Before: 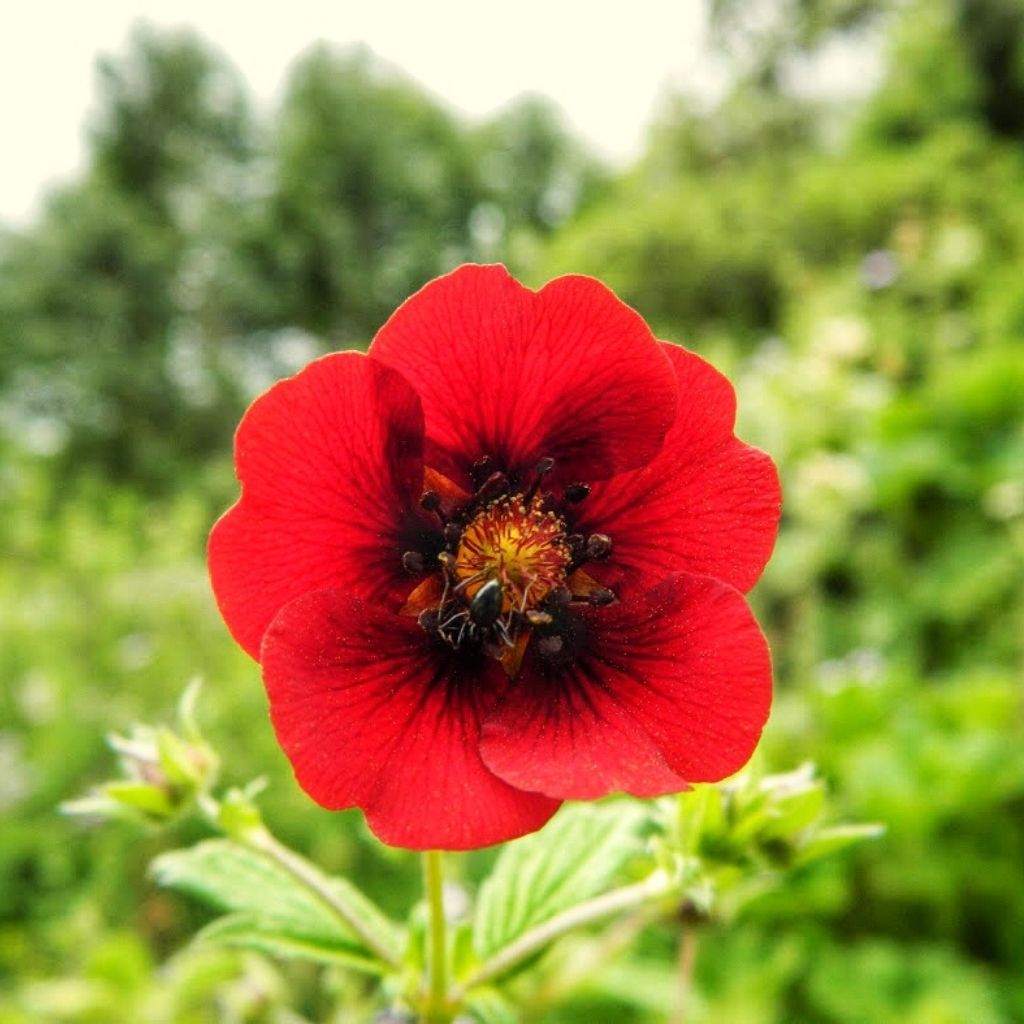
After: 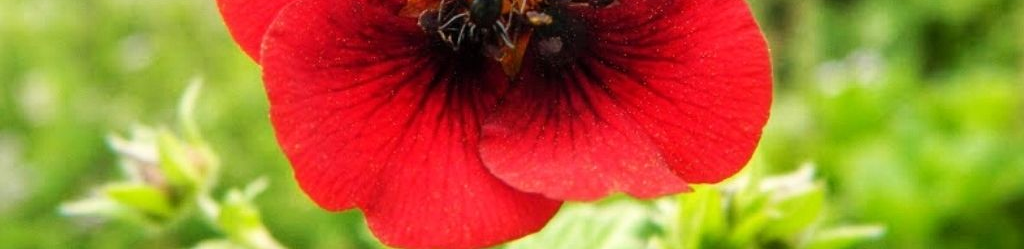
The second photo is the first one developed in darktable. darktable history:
tone equalizer: smoothing diameter 2.12%, edges refinement/feathering 22.18, mask exposure compensation -1.57 EV, filter diffusion 5
crop and rotate: top 58.543%, bottom 17.104%
base curve: curves: ch0 [(0, 0) (0.989, 0.992)], preserve colors none
